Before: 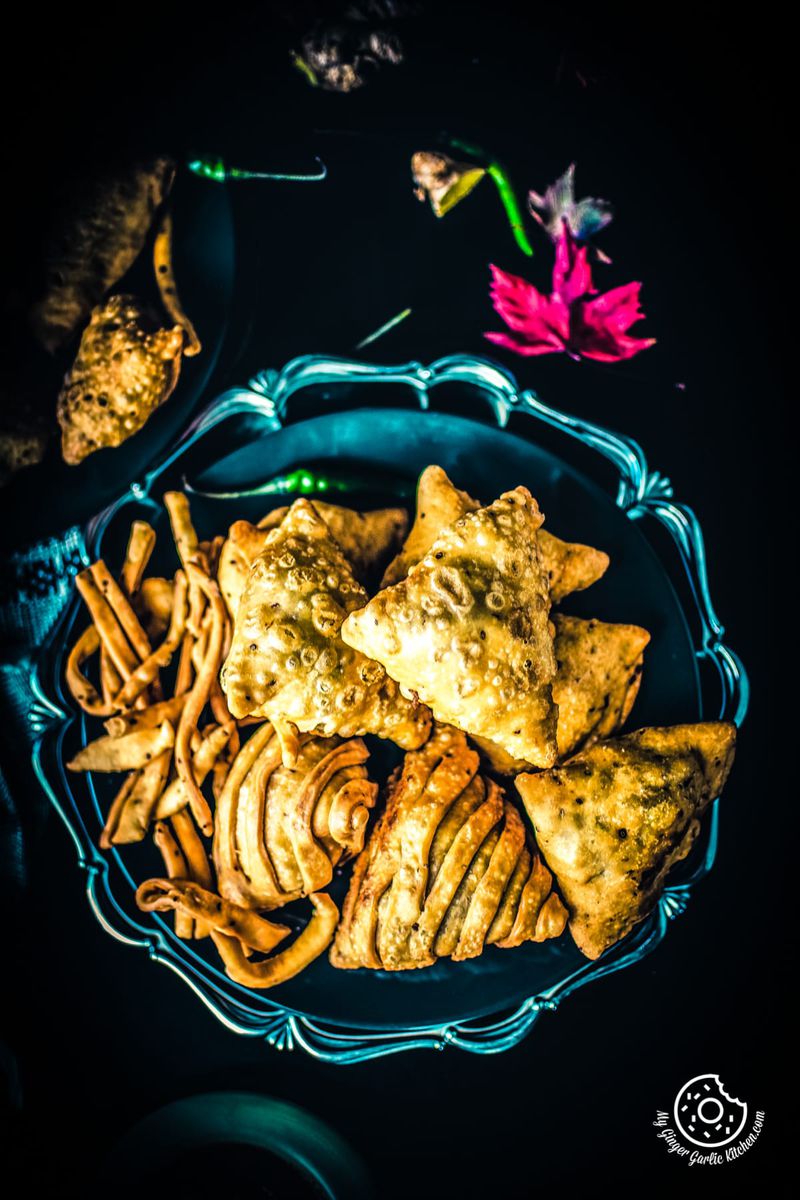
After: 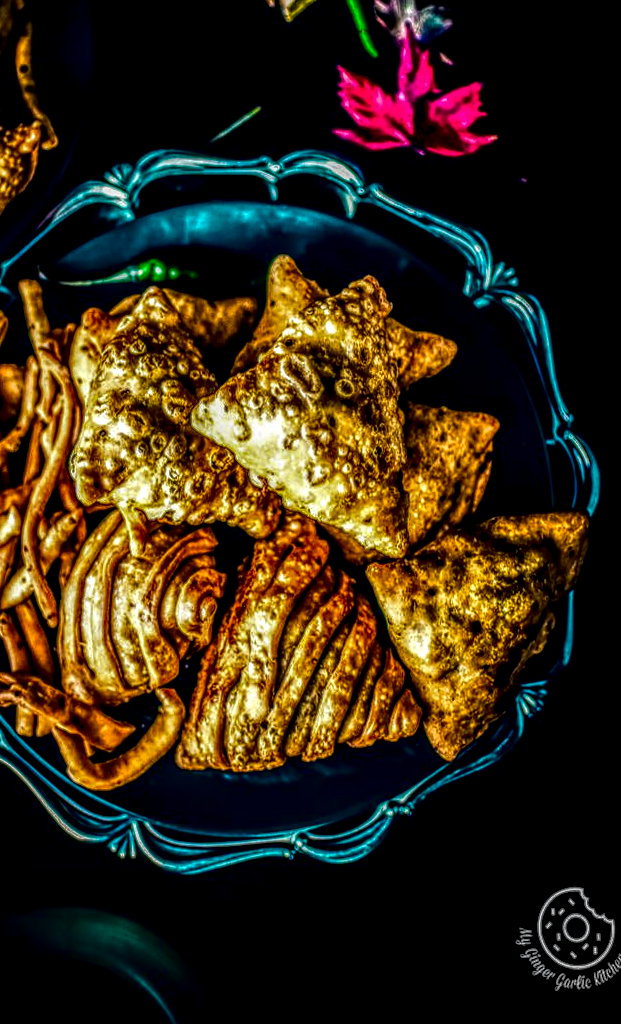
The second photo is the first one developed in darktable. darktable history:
rotate and perspective: rotation 0.215°, lens shift (vertical) -0.139, crop left 0.069, crop right 0.939, crop top 0.002, crop bottom 0.996
local contrast: highlights 0%, shadows 0%, detail 300%, midtone range 0.3
contrast brightness saturation: contrast 0.09, brightness -0.59, saturation 0.17
crop: left 16.315%, top 14.246%
